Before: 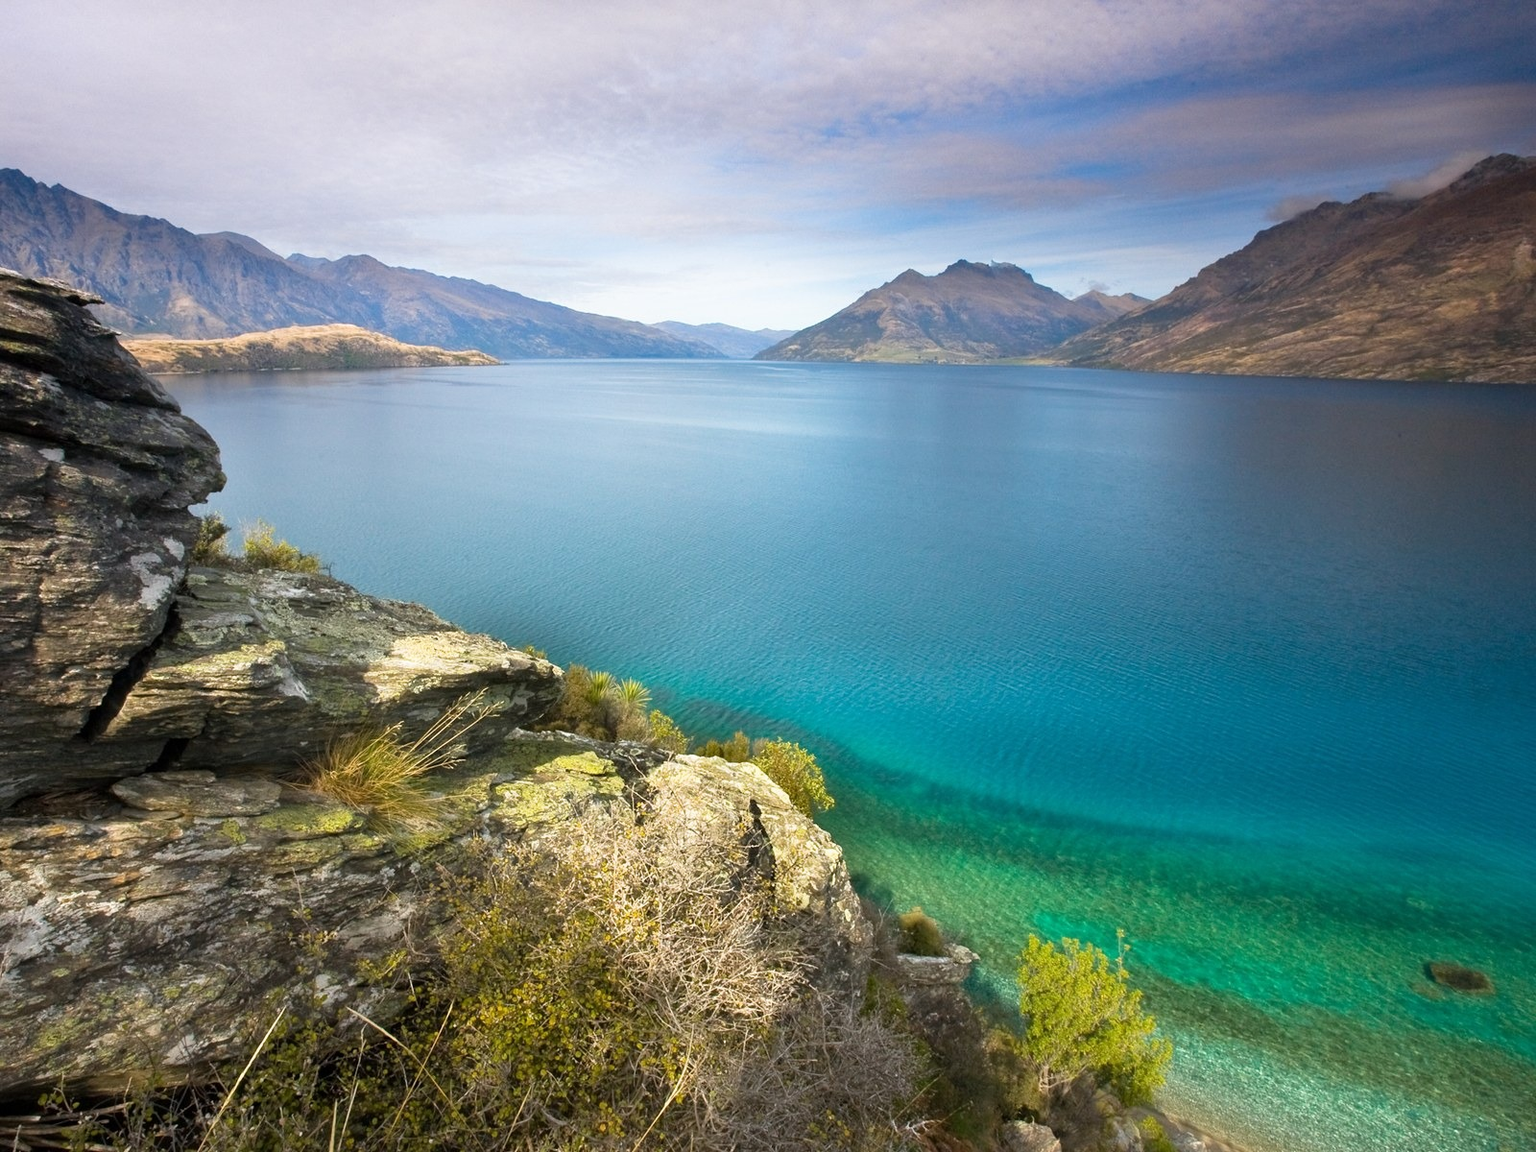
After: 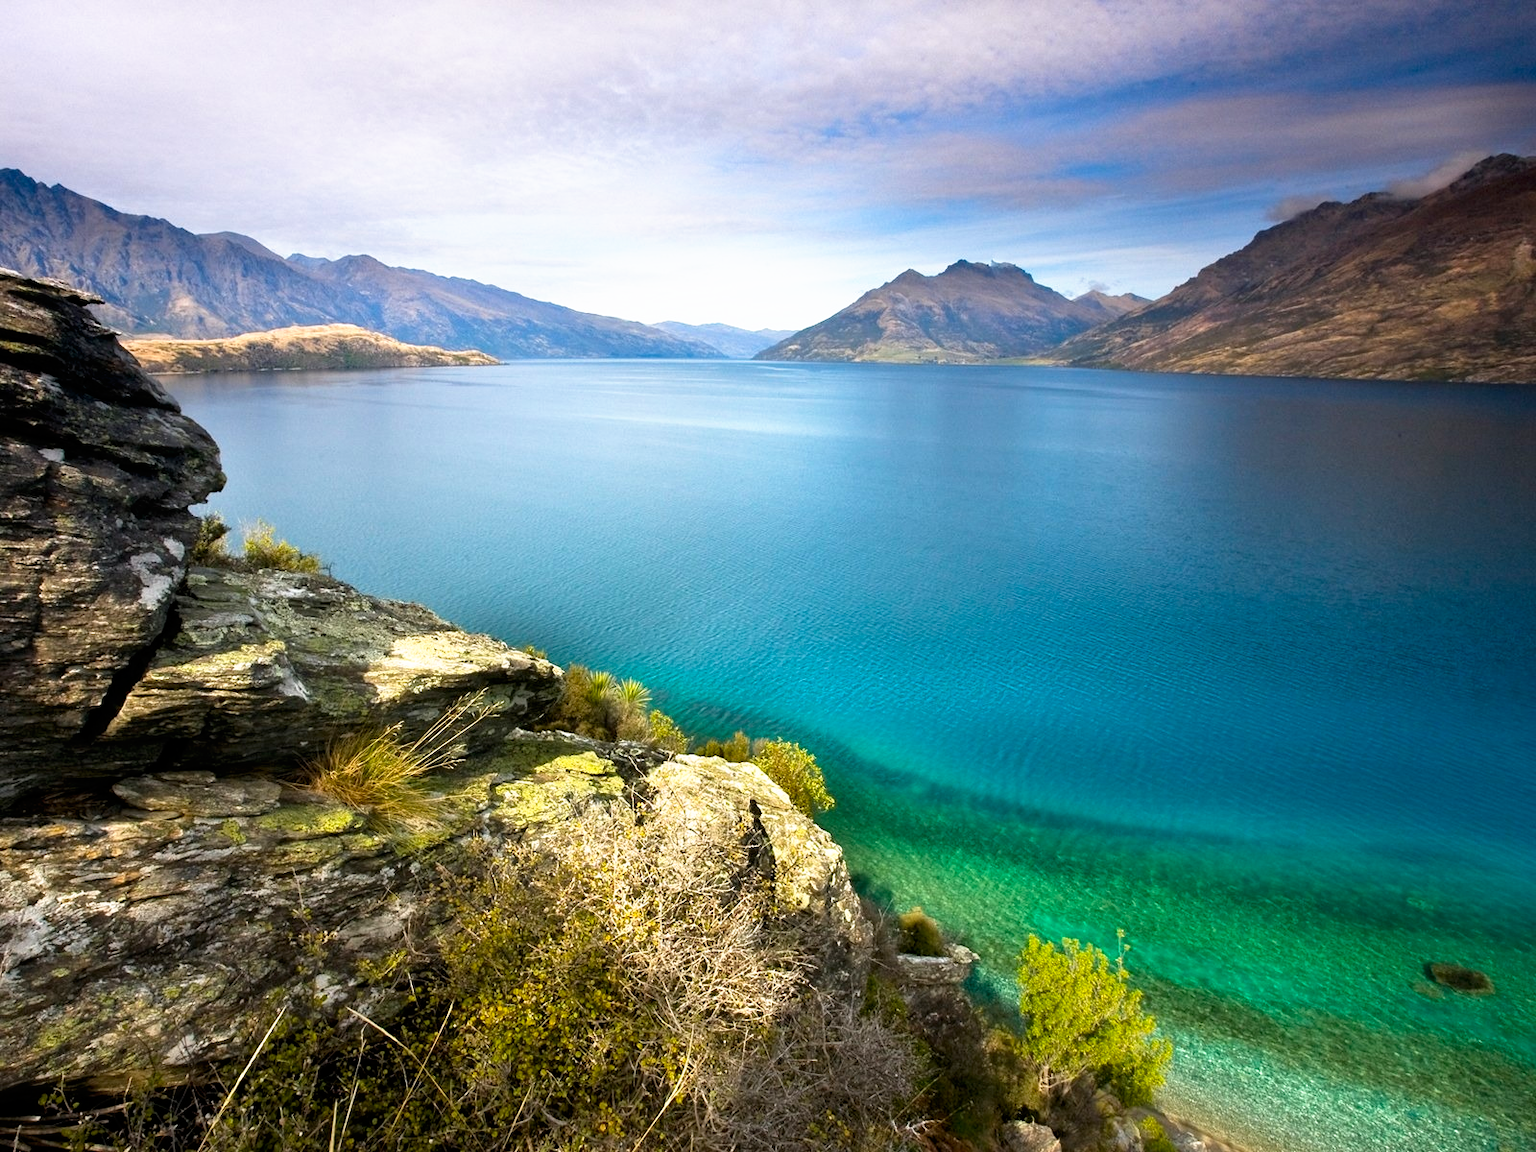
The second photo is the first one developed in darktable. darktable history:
tone curve: curves: ch0 [(0, 0) (0.003, 0) (0.011, 0.001) (0.025, 0.003) (0.044, 0.004) (0.069, 0.007) (0.1, 0.01) (0.136, 0.033) (0.177, 0.082) (0.224, 0.141) (0.277, 0.208) (0.335, 0.282) (0.399, 0.363) (0.468, 0.451) (0.543, 0.545) (0.623, 0.647) (0.709, 0.756) (0.801, 0.87) (0.898, 0.972) (1, 1)], preserve colors none
